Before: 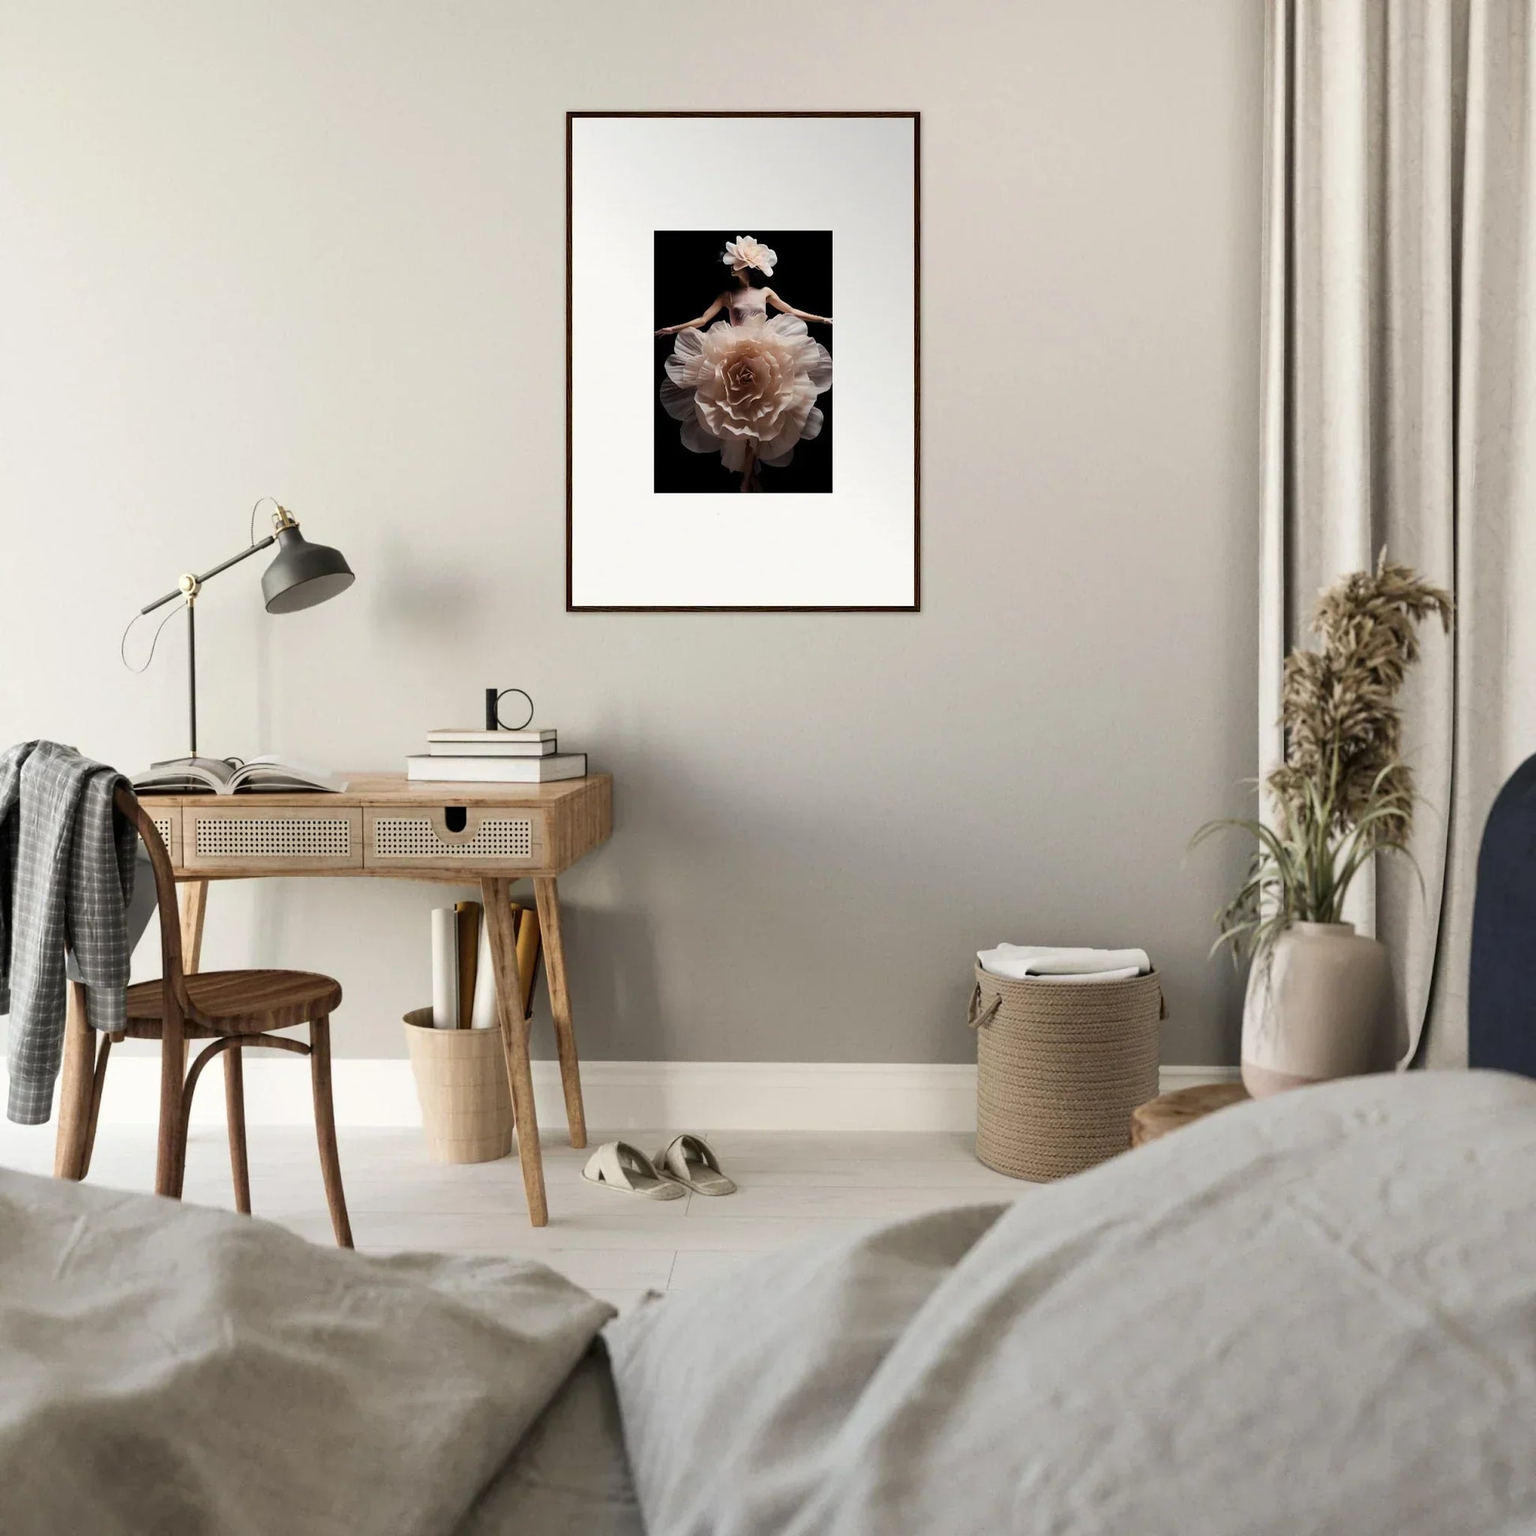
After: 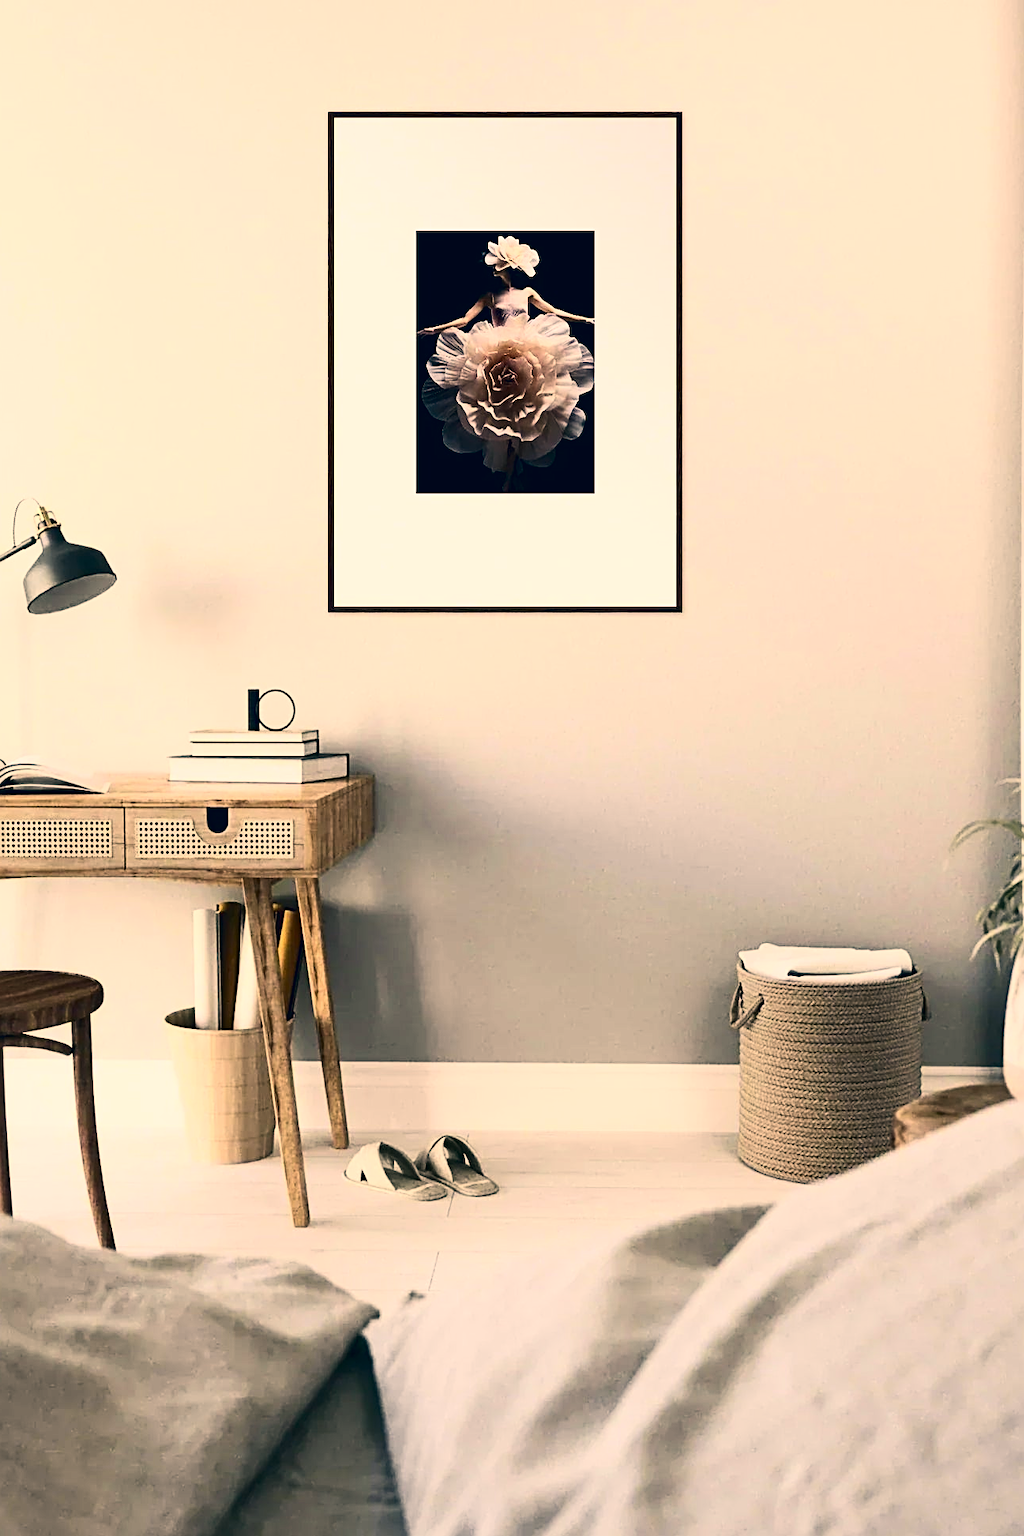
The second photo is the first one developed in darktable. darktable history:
contrast brightness saturation: contrast 0.404, brightness 0.112, saturation 0.212
crop and rotate: left 15.523%, right 17.791%
color correction: highlights a* 10.31, highlights b* 14.47, shadows a* -10.08, shadows b* -14.84
sharpen: radius 2.709, amount 0.666
